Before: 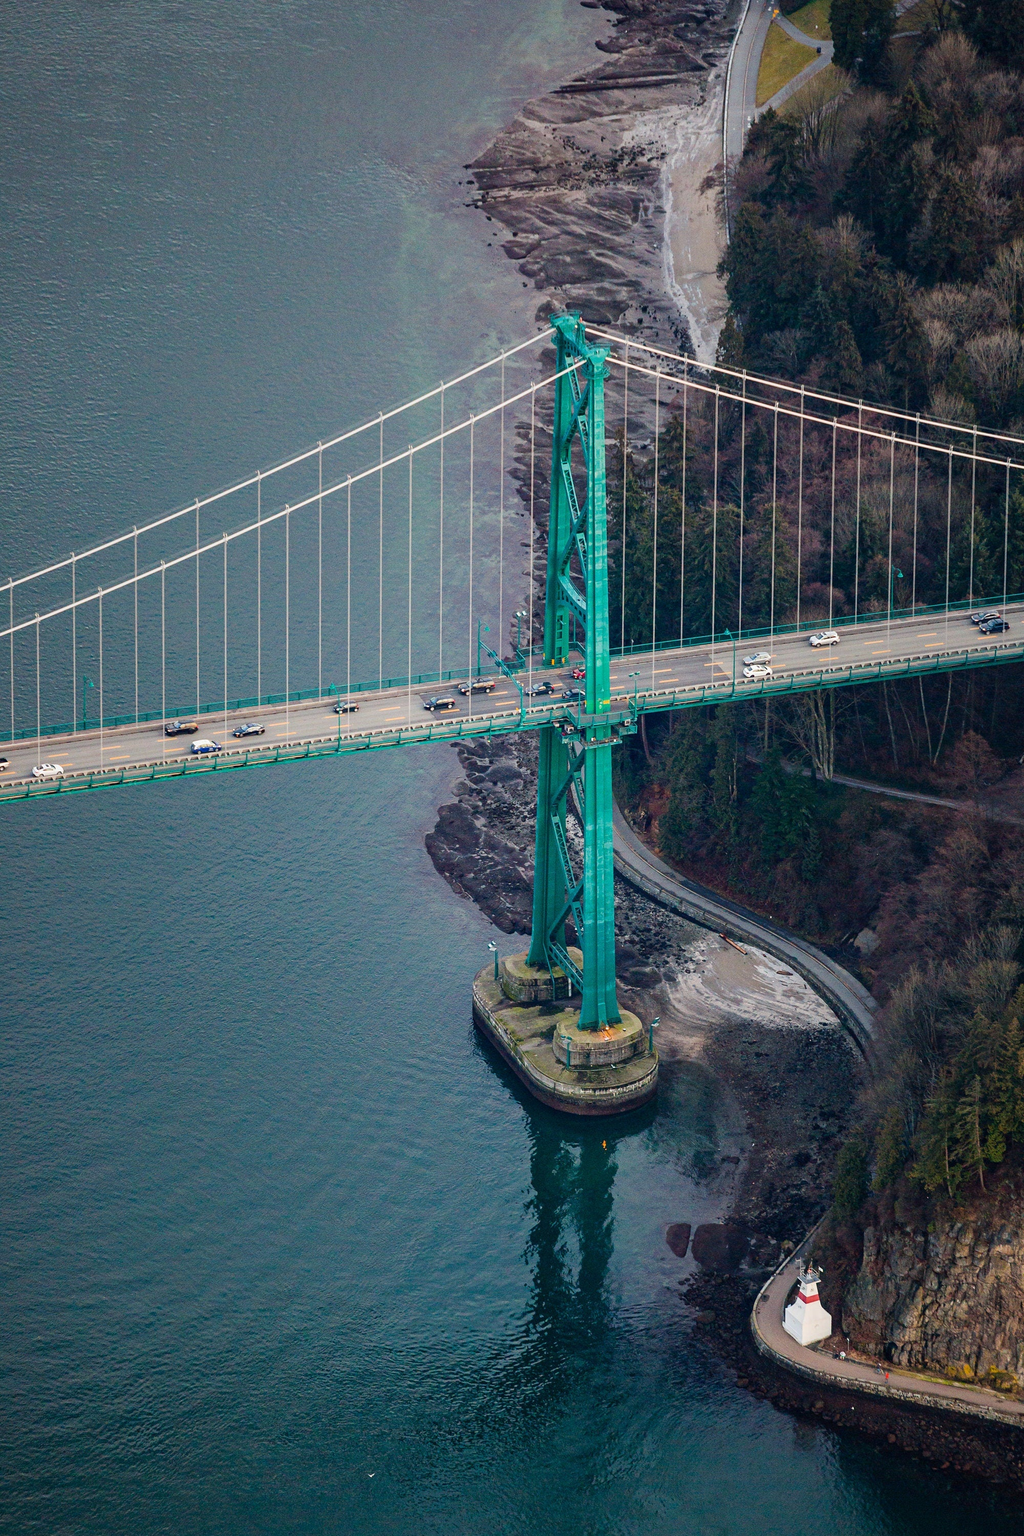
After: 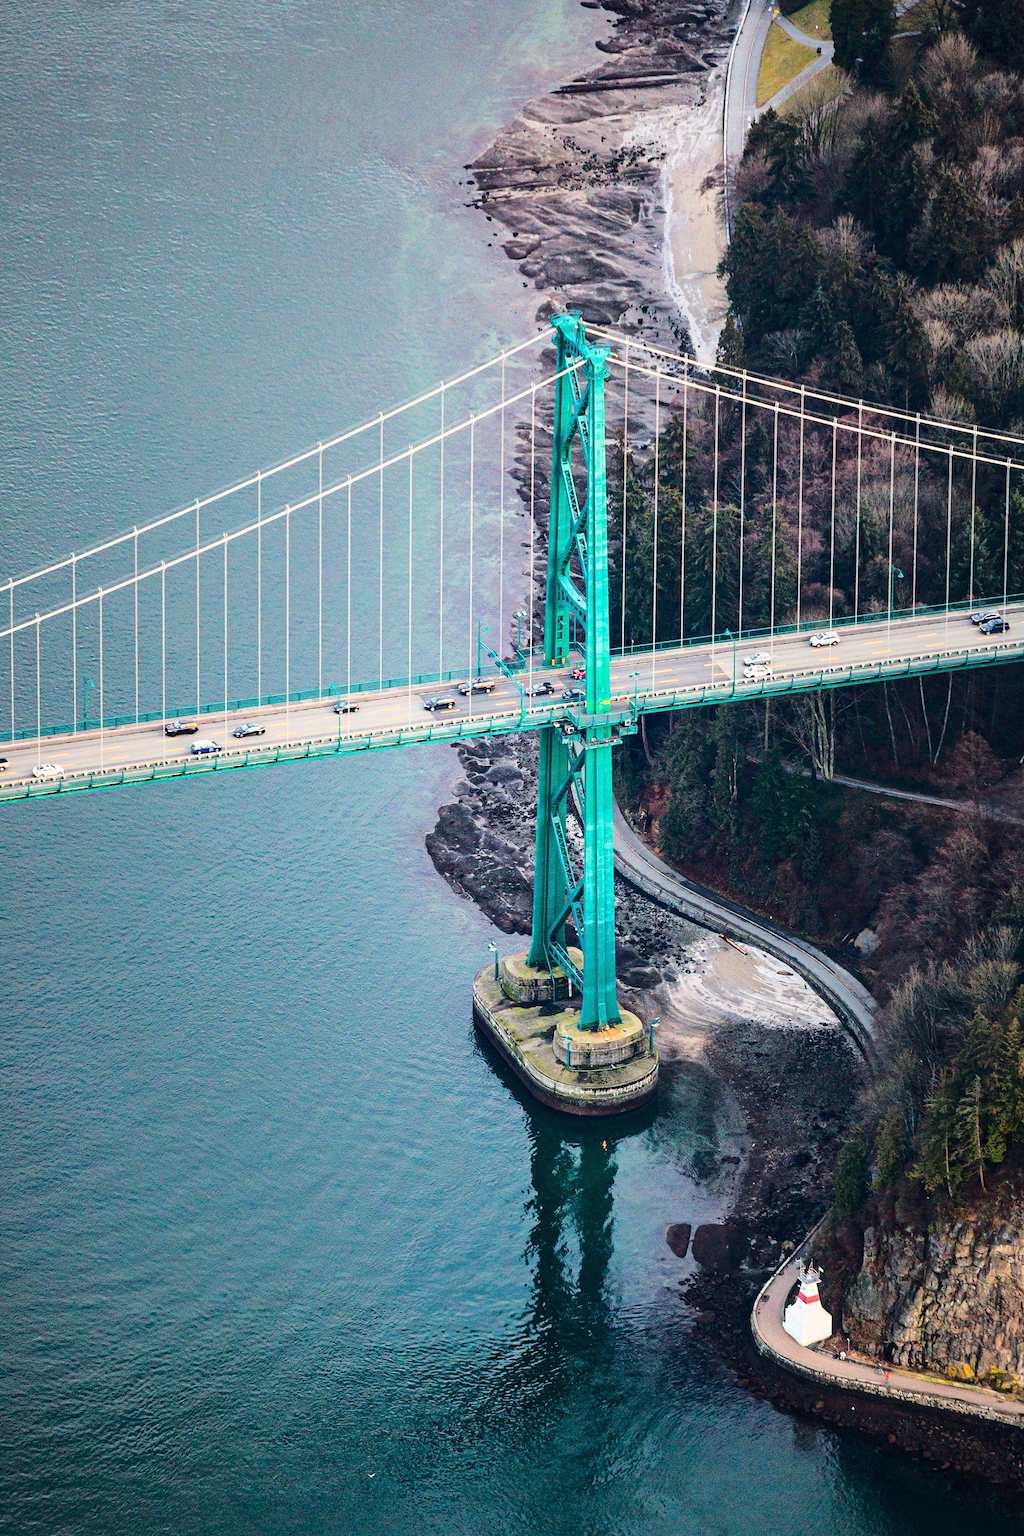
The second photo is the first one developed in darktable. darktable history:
color balance rgb: global vibrance 1%, saturation formula JzAzBz (2021)
base curve: curves: ch0 [(0, 0) (0.032, 0.037) (0.105, 0.228) (0.435, 0.76) (0.856, 0.983) (1, 1)]
